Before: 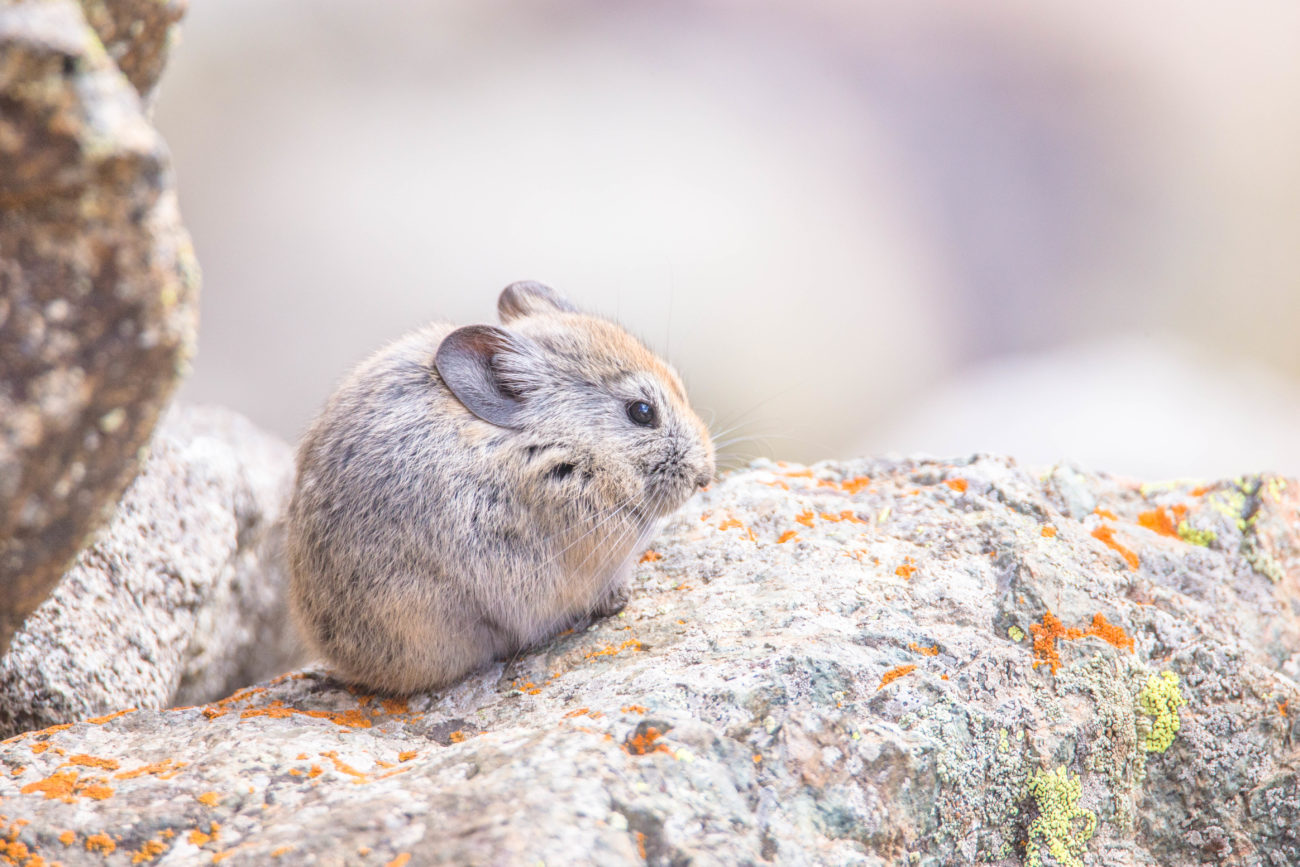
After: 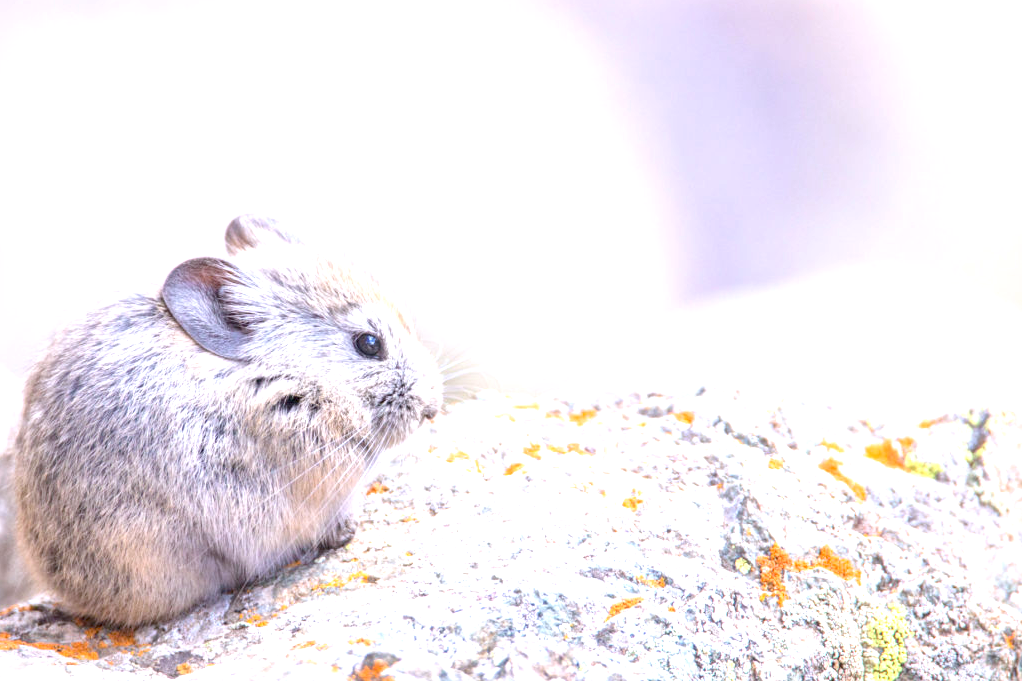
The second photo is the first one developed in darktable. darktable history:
exposure: black level correction 0.011, exposure 0.703 EV, compensate exposure bias true, compensate highlight preservation false
crop and rotate: left 21.058%, top 7.988%, right 0.317%, bottom 13.41%
color calibration: illuminant as shot in camera, x 0.358, y 0.373, temperature 4628.91 K
